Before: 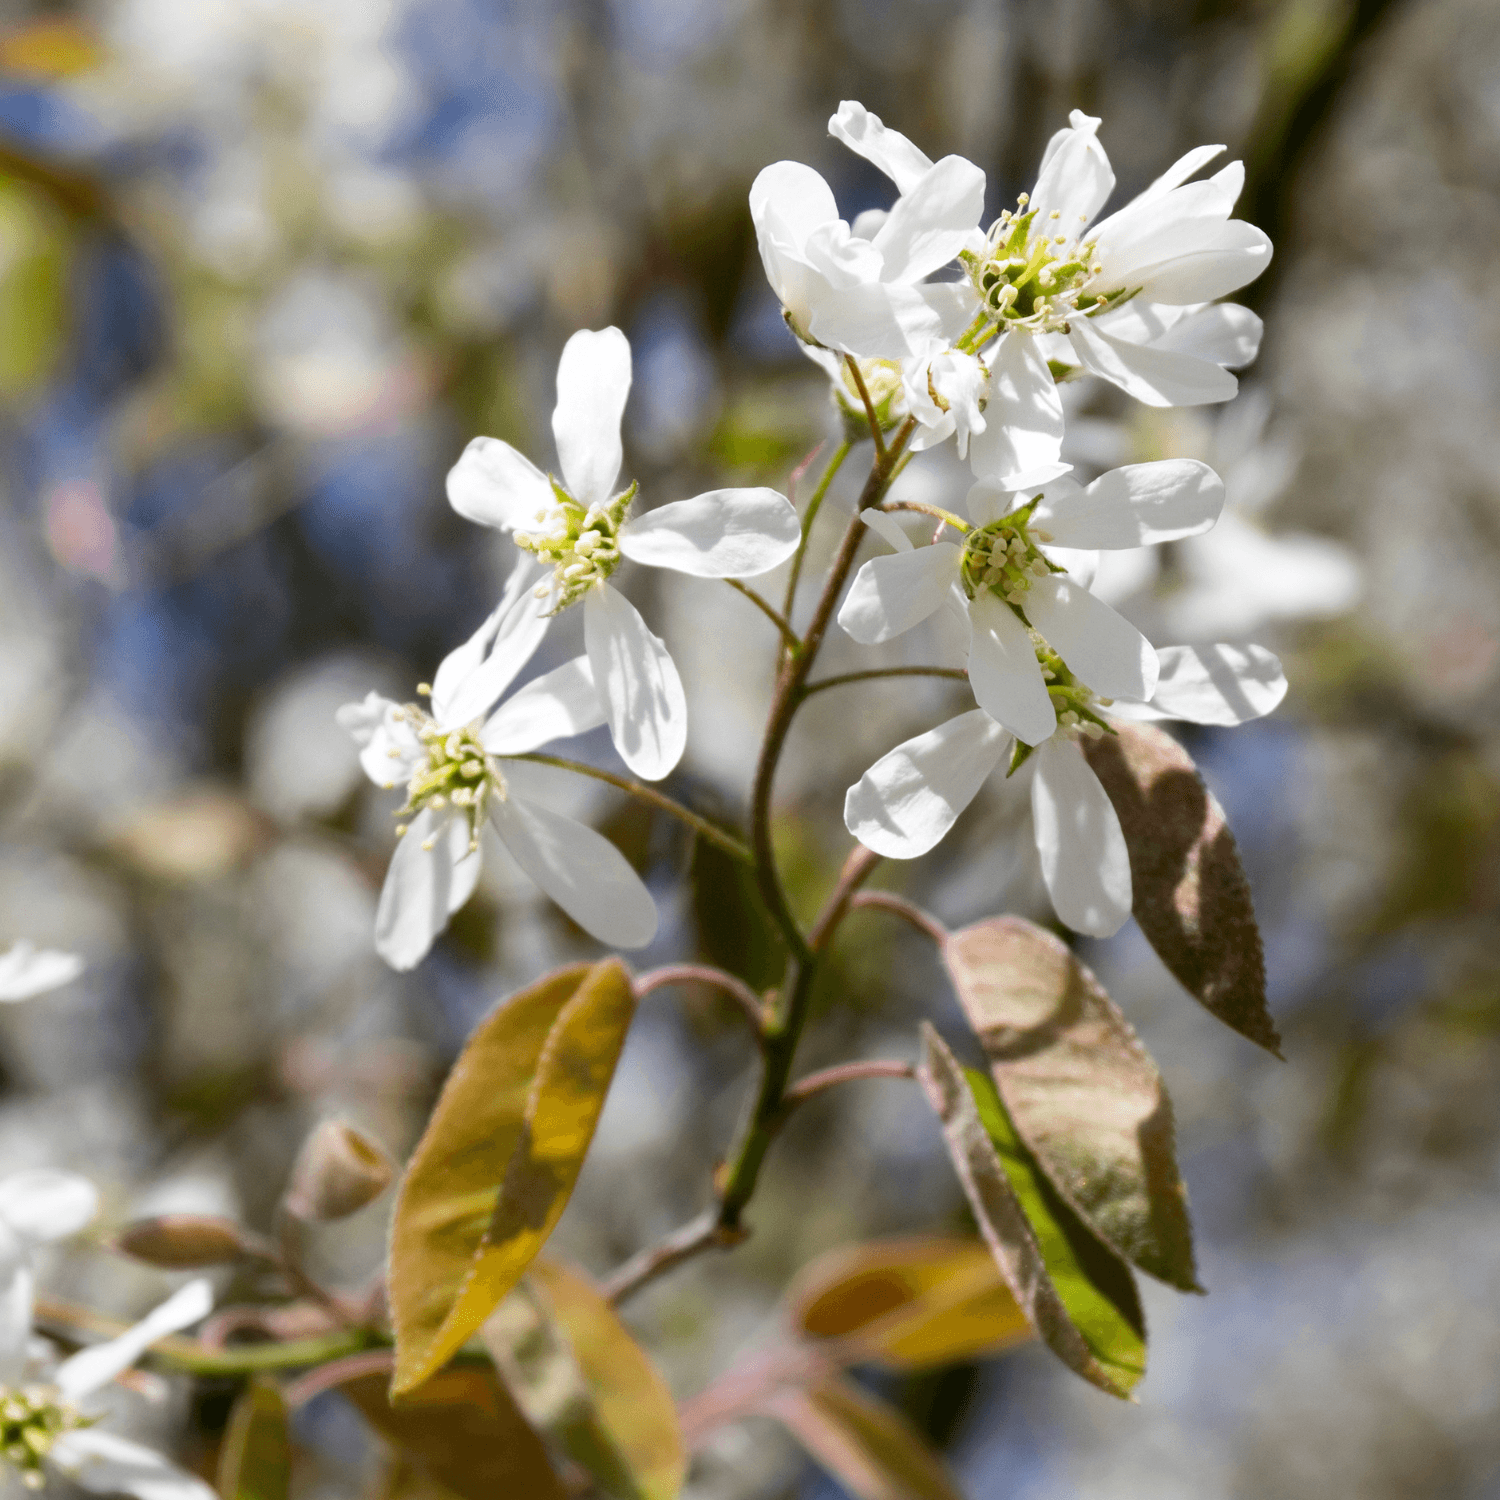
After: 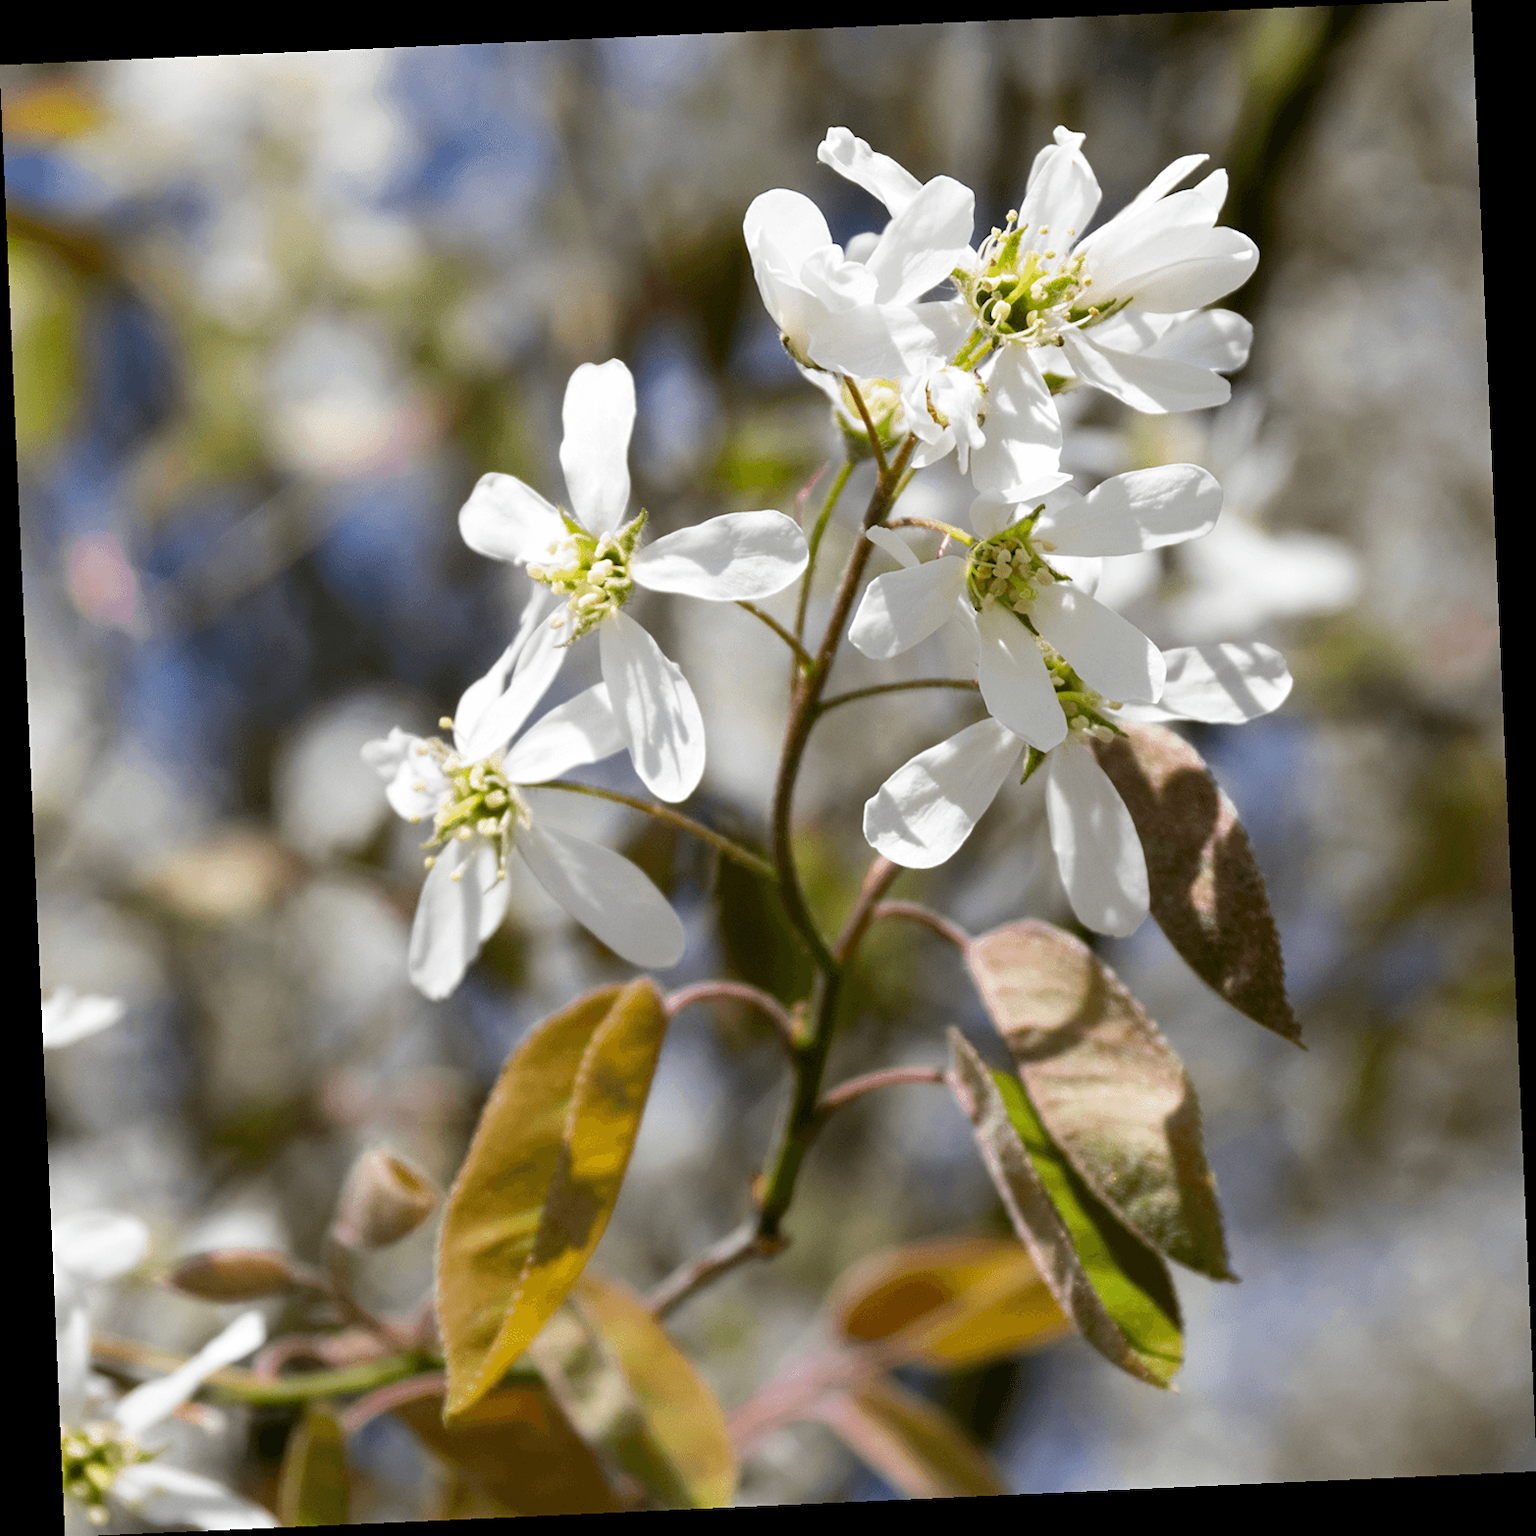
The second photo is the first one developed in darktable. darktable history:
sharpen: amount 0.2
tone equalizer: on, module defaults
rotate and perspective: rotation -2.56°, automatic cropping off
